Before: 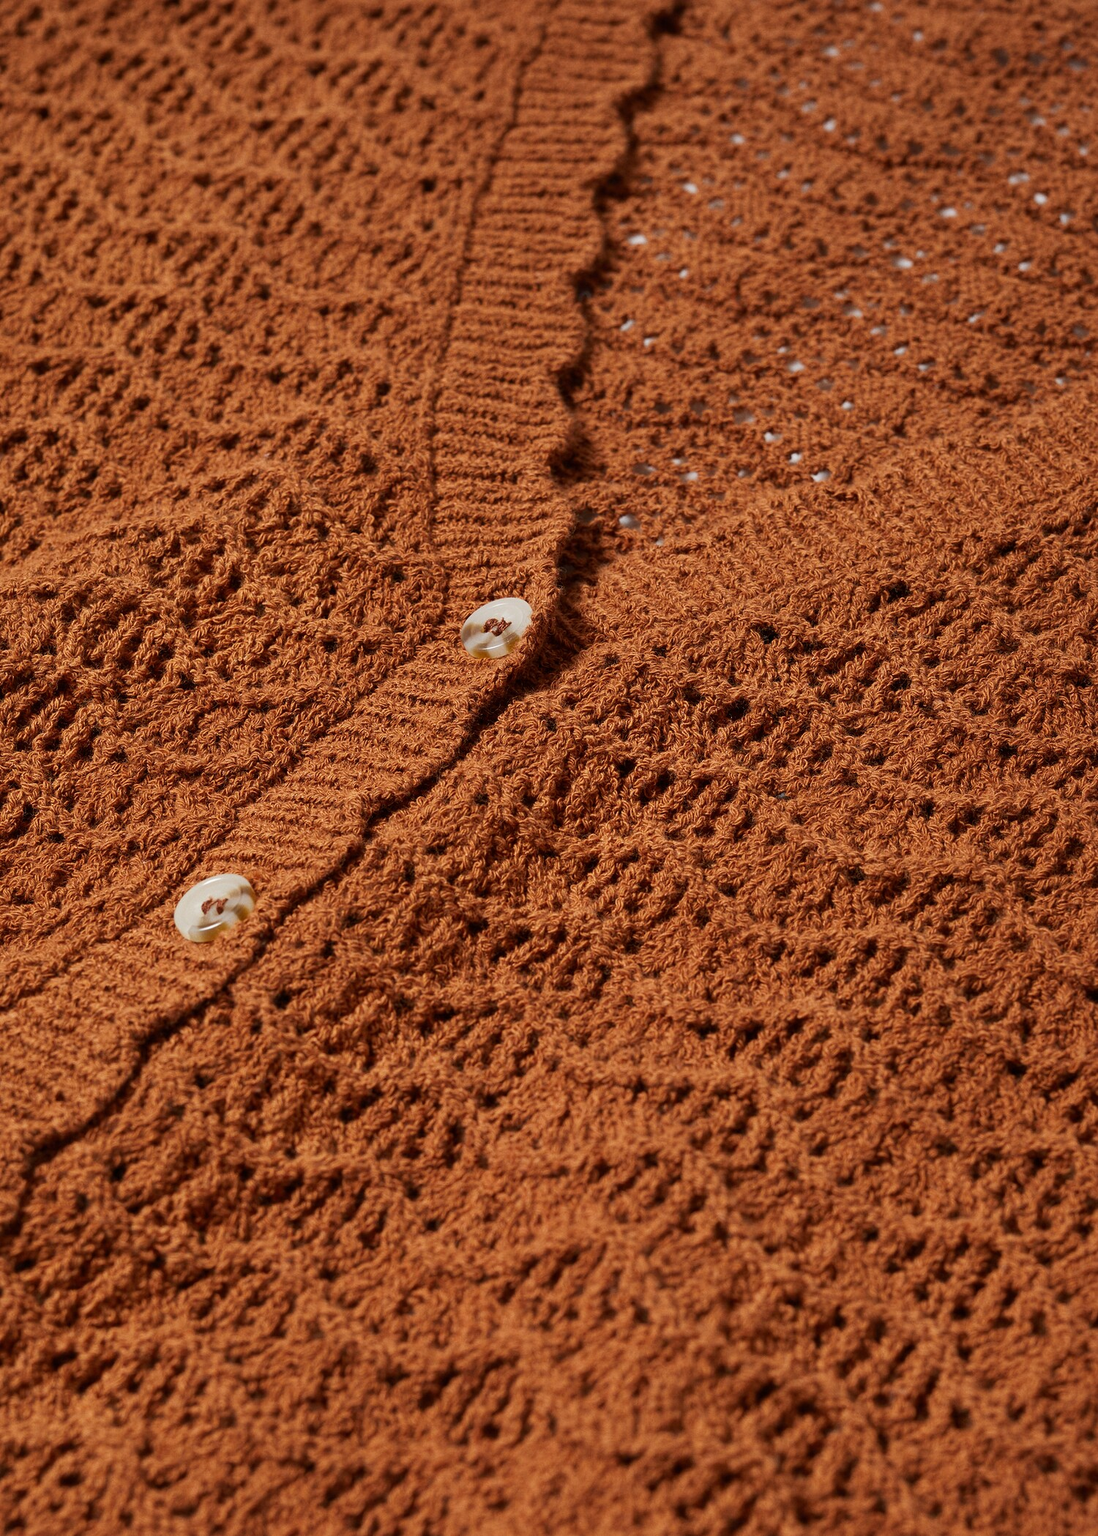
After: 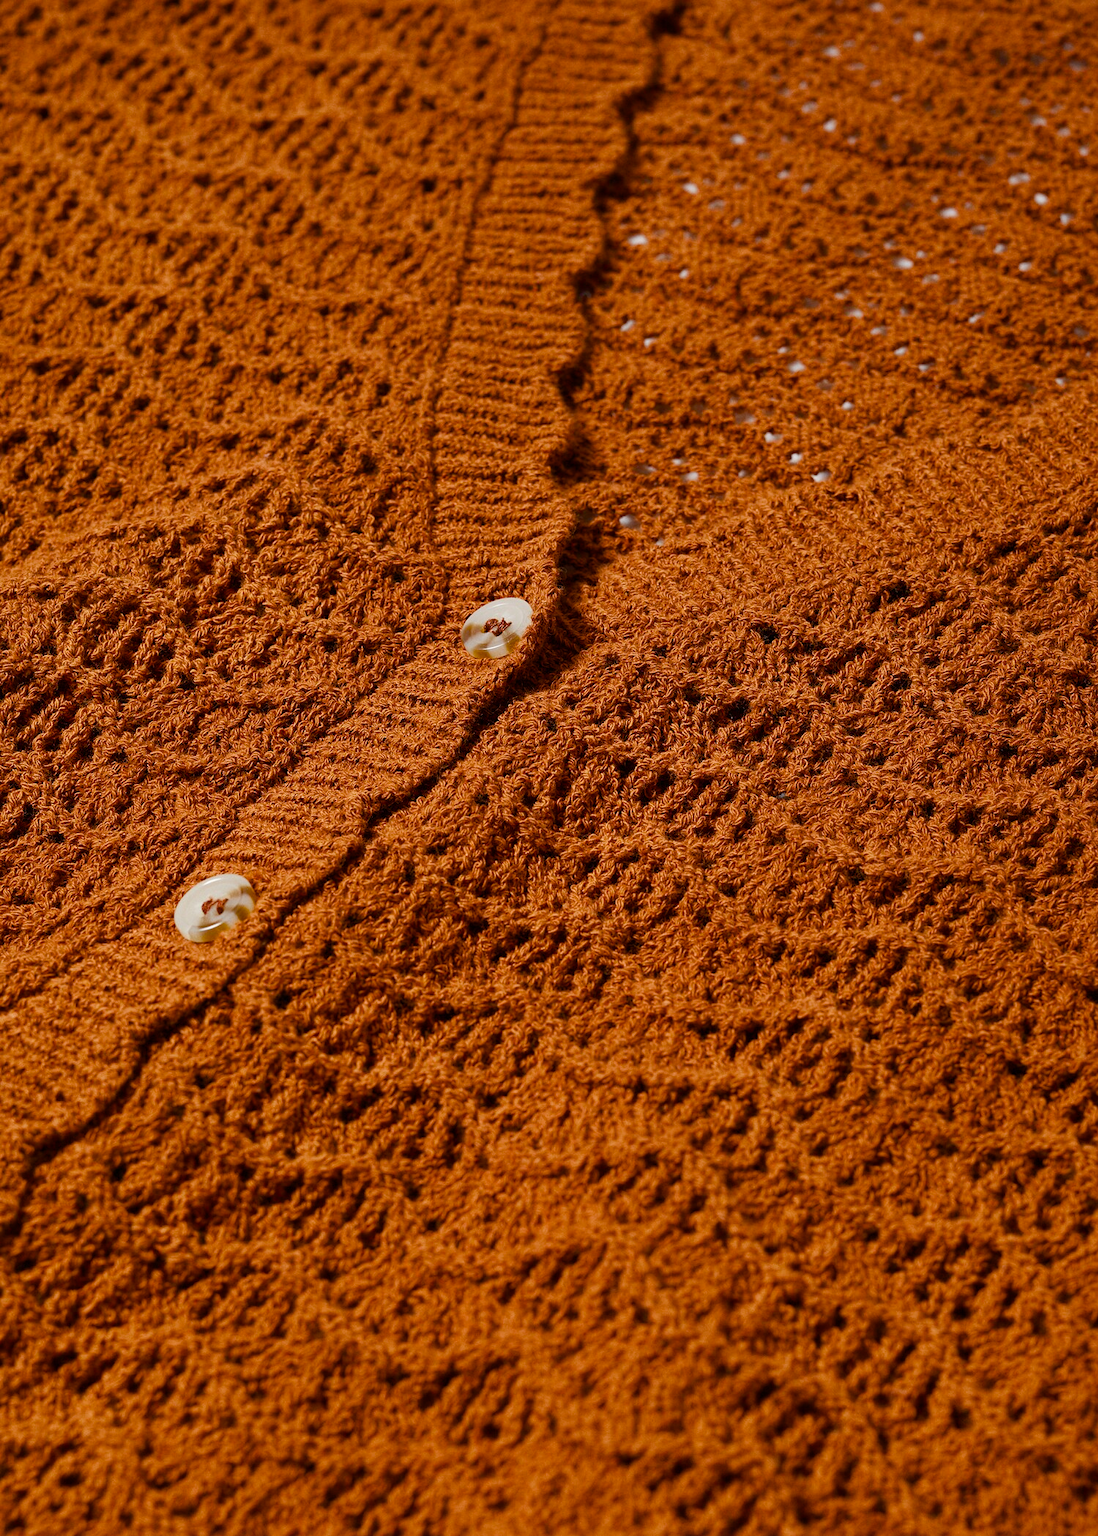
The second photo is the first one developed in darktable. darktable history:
color balance rgb: linear chroma grading › global chroma -0.841%, perceptual saturation grading › global saturation 27.349%, perceptual saturation grading › highlights -28.311%, perceptual saturation grading › mid-tones 15.316%, perceptual saturation grading › shadows 33.141%
